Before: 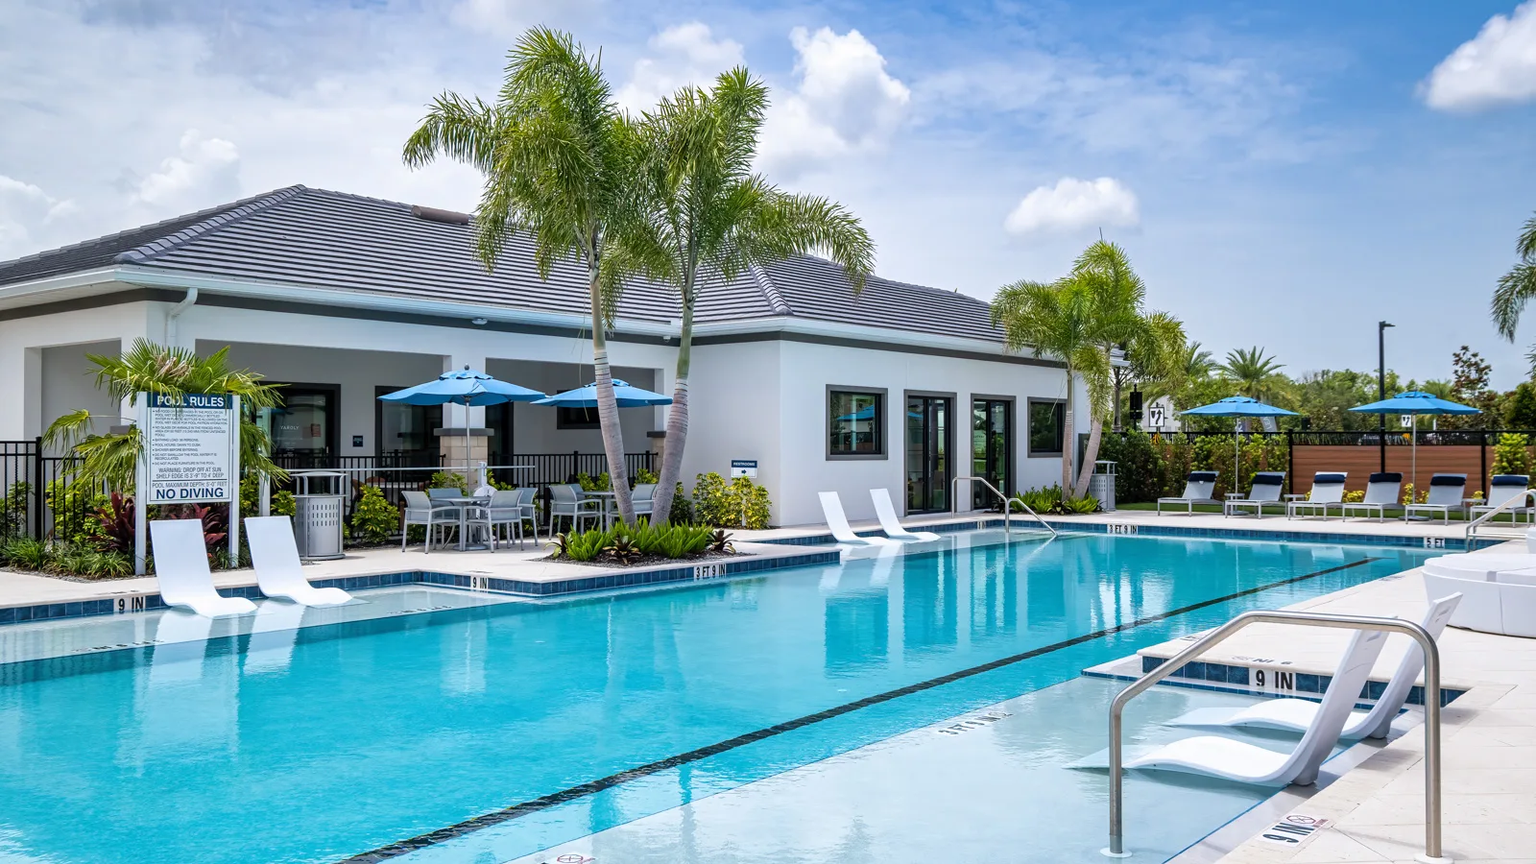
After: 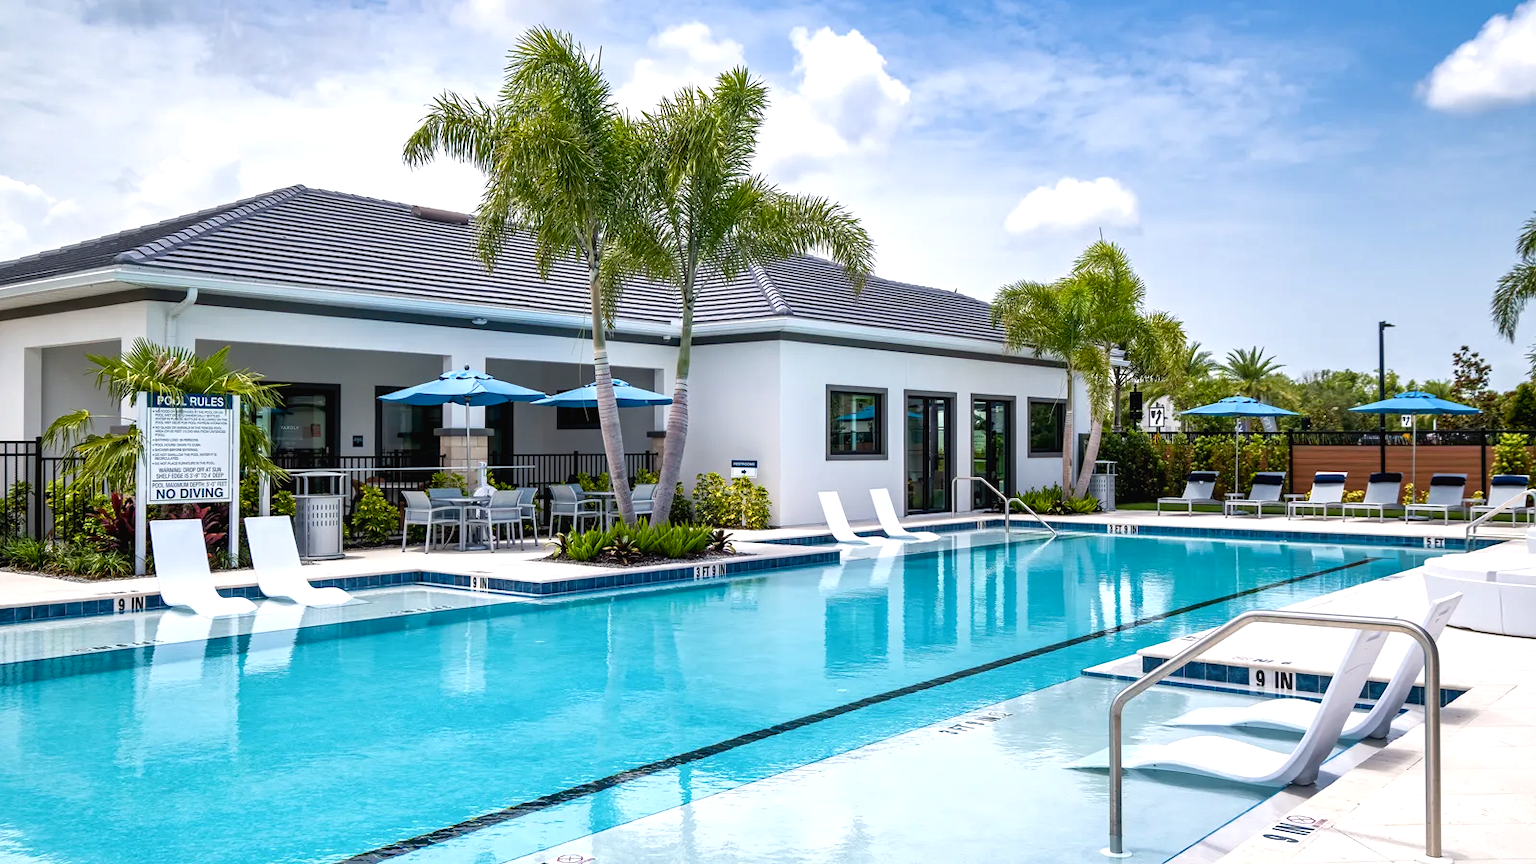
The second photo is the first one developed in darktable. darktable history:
exposure: black level correction 0.004, exposure 0.014 EV, compensate highlight preservation false
color balance rgb: shadows lift › chroma 1%, shadows lift › hue 28.8°, power › hue 60°, highlights gain › chroma 1%, highlights gain › hue 60°, global offset › luminance 0.25%, perceptual saturation grading › highlights -20%, perceptual saturation grading › shadows 20%, perceptual brilliance grading › highlights 10%, perceptual brilliance grading › shadows -5%, global vibrance 19.67%
